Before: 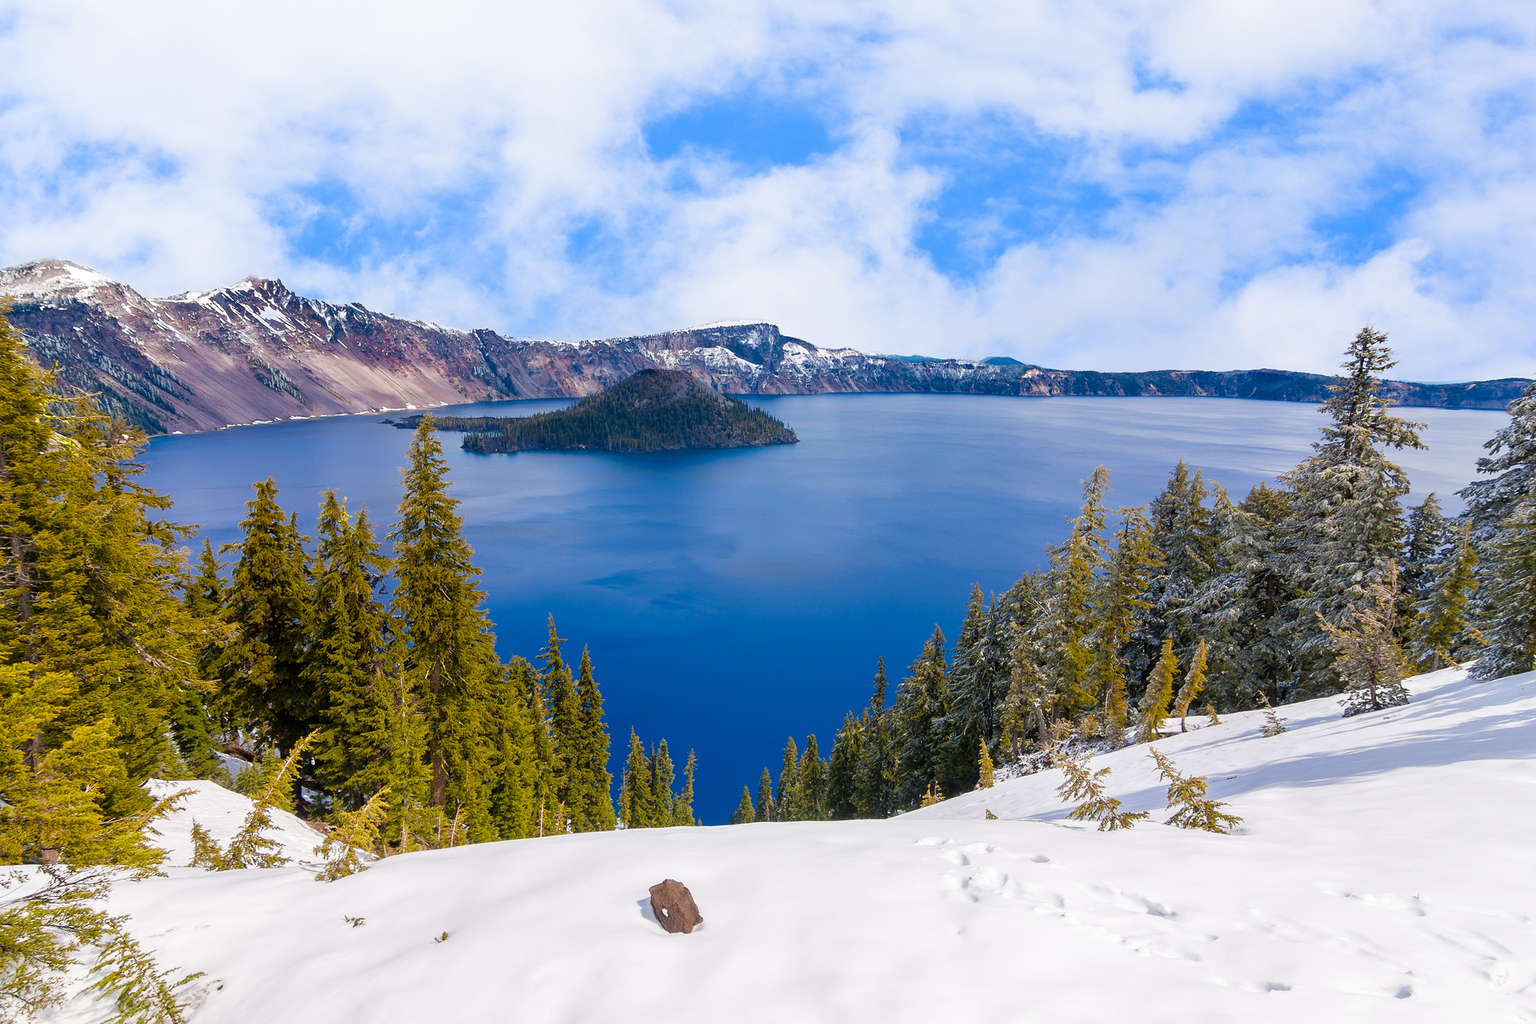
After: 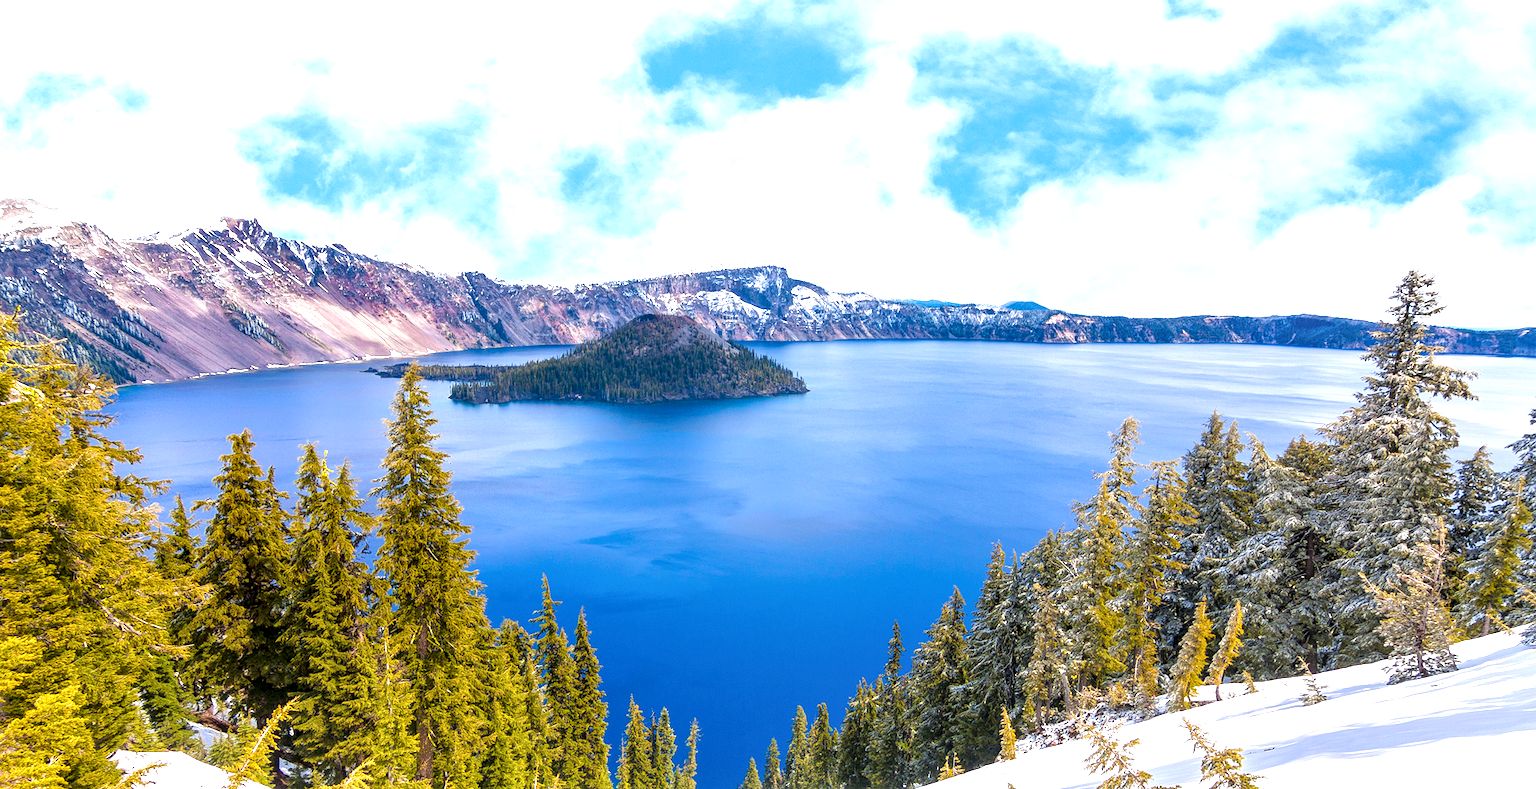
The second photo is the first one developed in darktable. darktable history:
exposure: black level correction 0.001, exposure 0.956 EV, compensate highlight preservation false
local contrast: on, module defaults
crop: left 2.578%, top 7.259%, right 3.439%, bottom 20.213%
